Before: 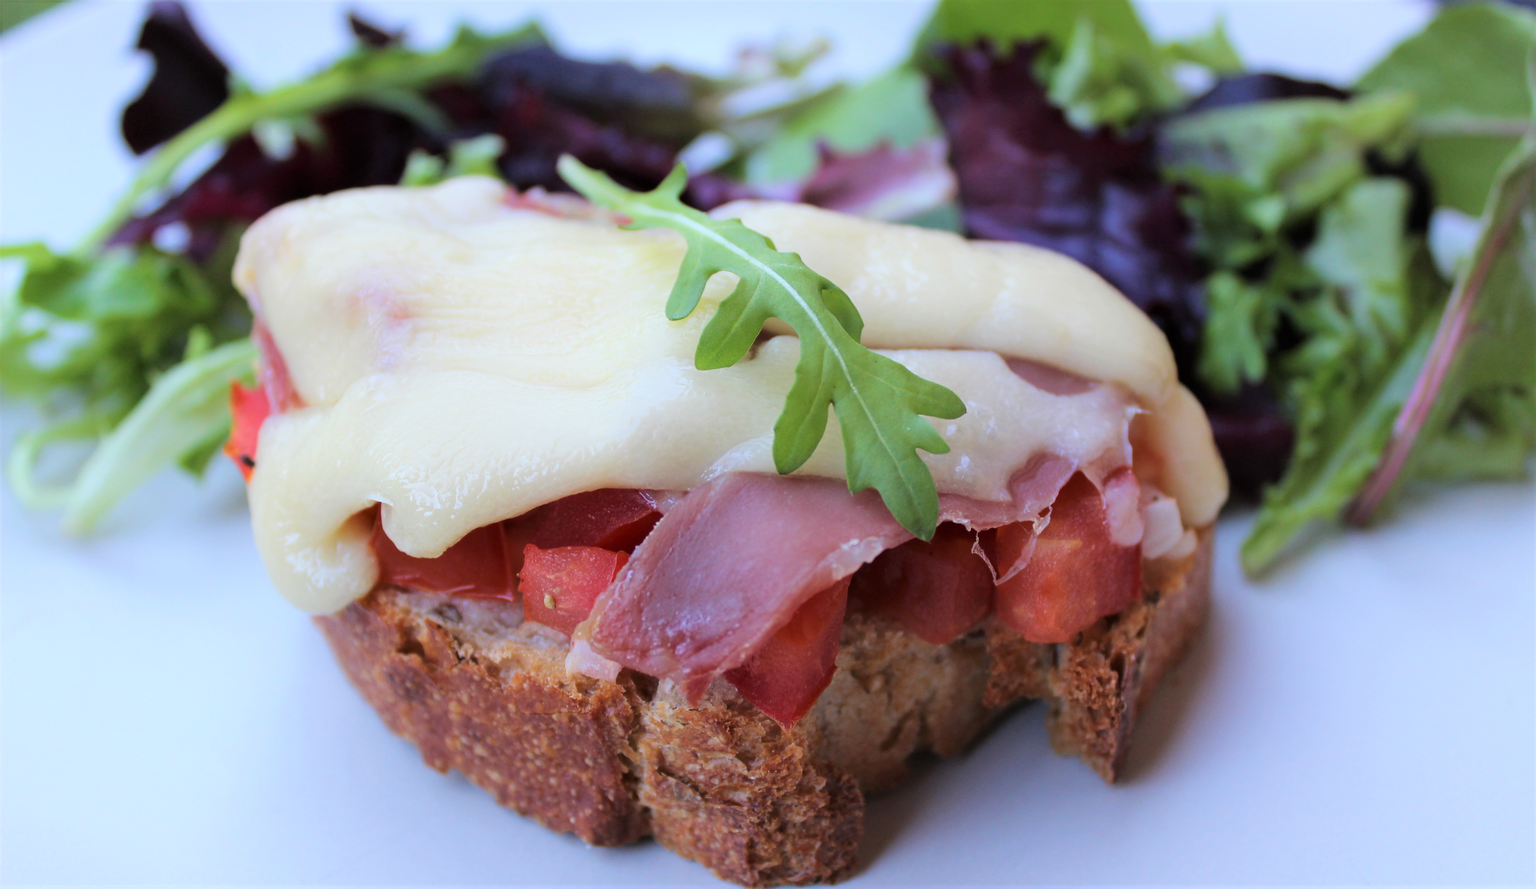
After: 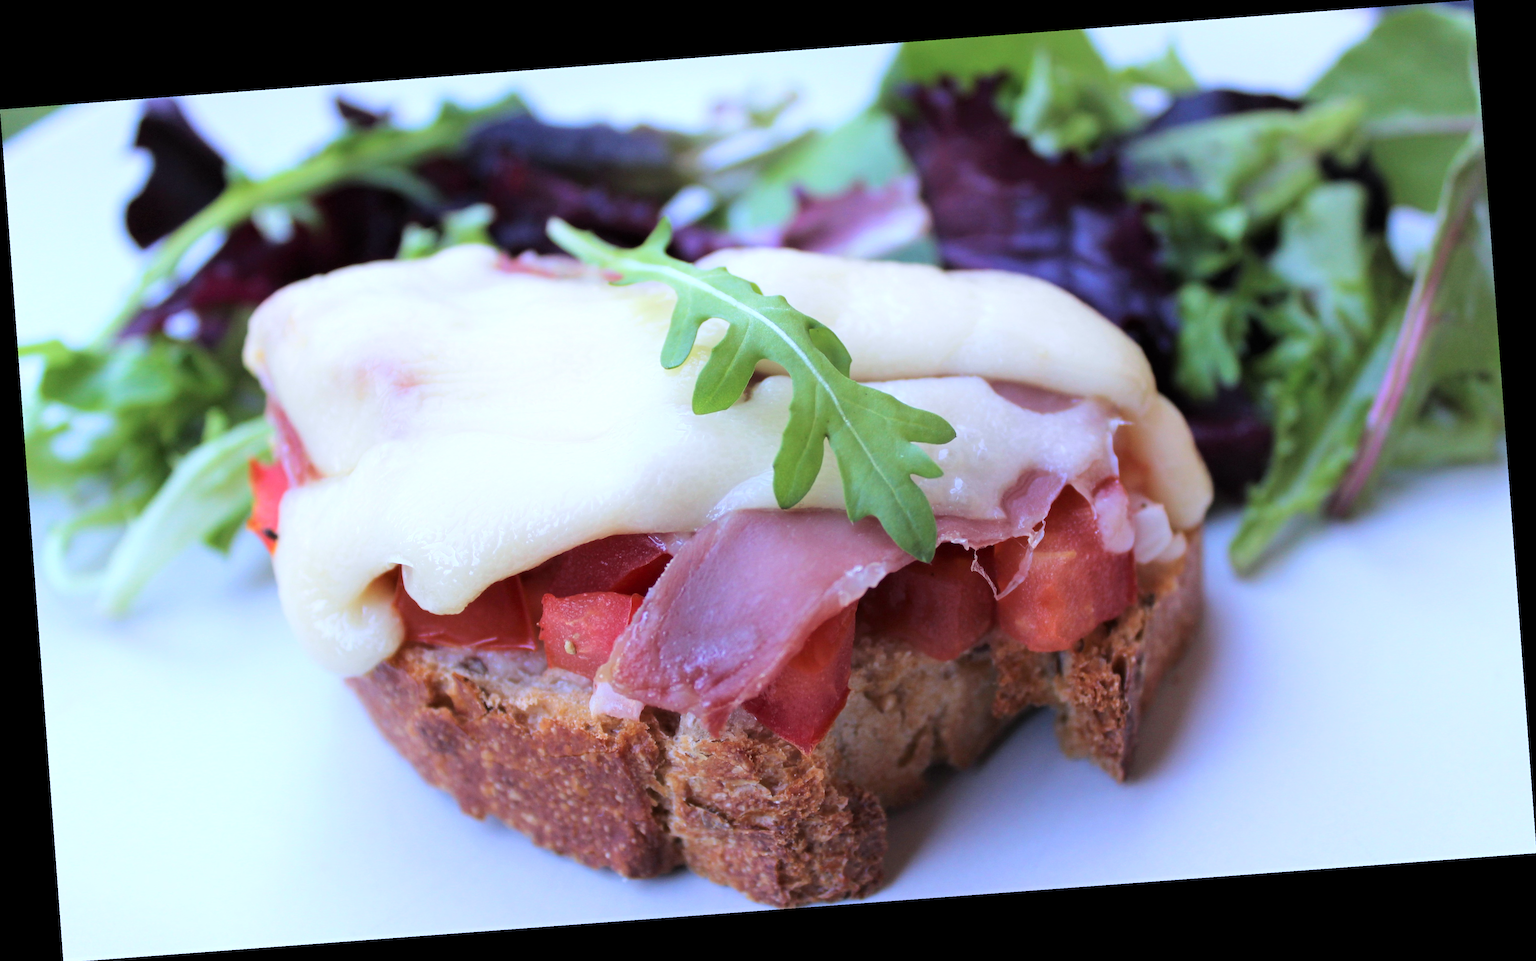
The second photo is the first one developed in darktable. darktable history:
levels: levels [0, 0.474, 0.947]
base curve: exposure shift 0, preserve colors none
tone curve: curves: ch0 [(0, 0) (0.003, 0.003) (0.011, 0.011) (0.025, 0.026) (0.044, 0.046) (0.069, 0.072) (0.1, 0.103) (0.136, 0.141) (0.177, 0.184) (0.224, 0.233) (0.277, 0.287) (0.335, 0.348) (0.399, 0.414) (0.468, 0.486) (0.543, 0.563) (0.623, 0.647) (0.709, 0.736) (0.801, 0.831) (0.898, 0.92) (1, 1)], preserve colors none
color calibration: illuminant as shot in camera, x 0.358, y 0.373, temperature 4628.91 K
rotate and perspective: rotation -4.25°, automatic cropping off
white balance: red 0.98, blue 1.034
